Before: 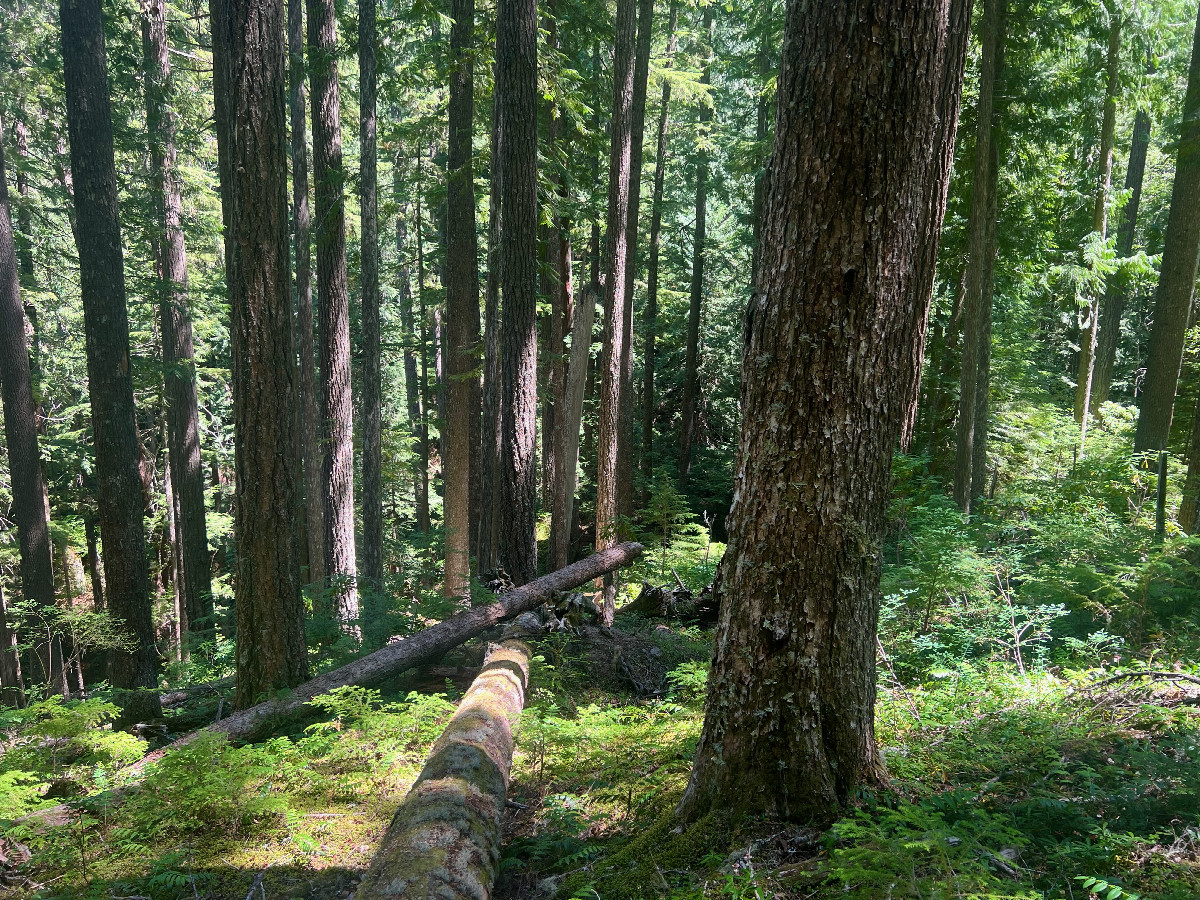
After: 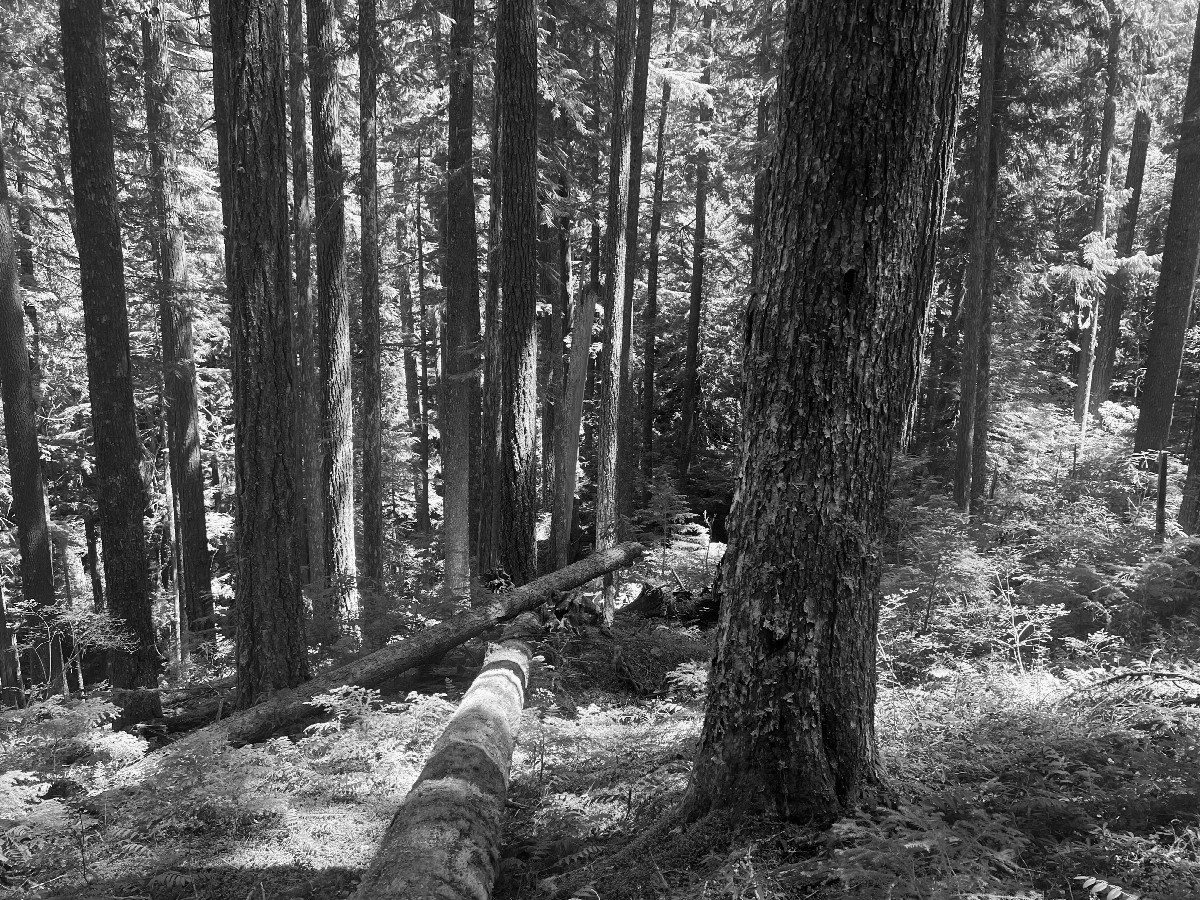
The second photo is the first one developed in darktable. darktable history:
monochrome: on, module defaults
white balance: red 1.123, blue 0.83
